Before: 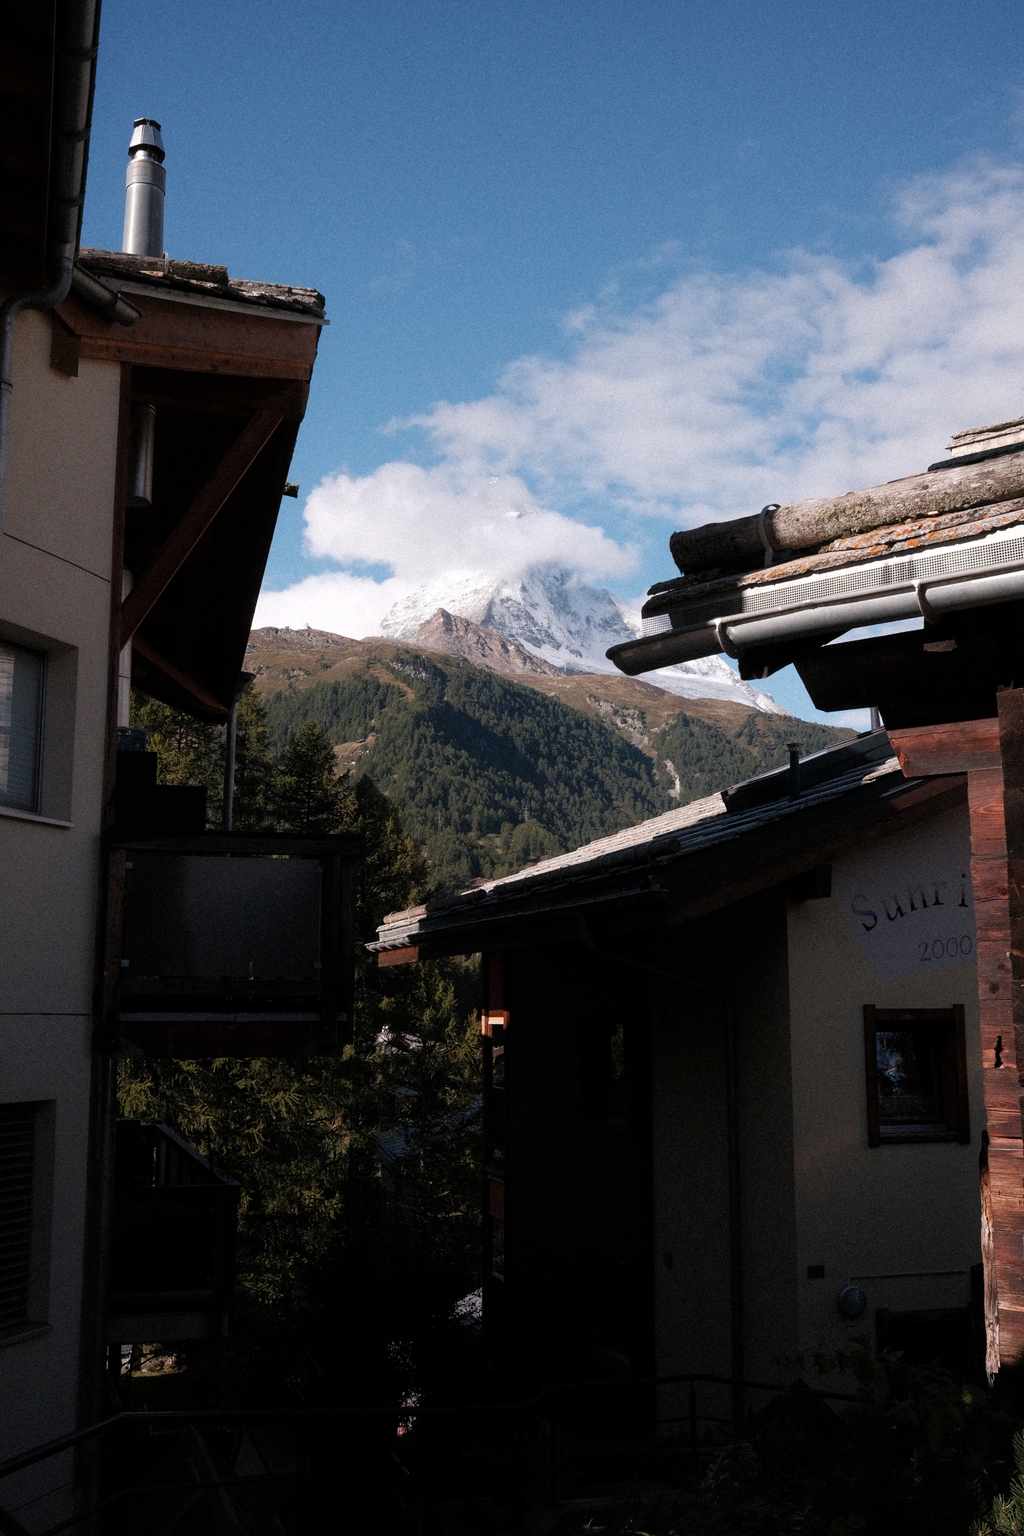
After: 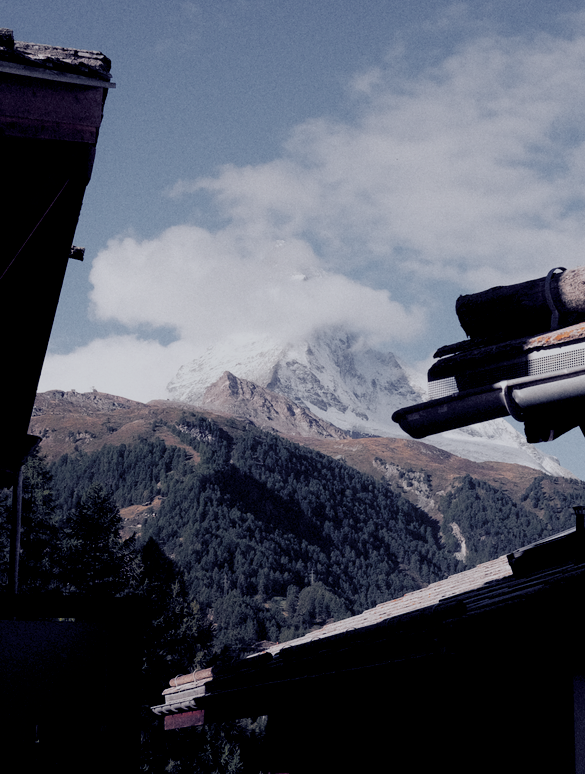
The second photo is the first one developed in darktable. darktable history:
color zones: curves: ch1 [(0.25, 0.61) (0.75, 0.248)]
crop: left 20.932%, top 15.471%, right 21.848%, bottom 34.081%
filmic rgb: black relative exposure -6.59 EV, white relative exposure 4.71 EV, hardness 3.13, contrast 0.805
color balance rgb: shadows lift › luminance -41.13%, shadows lift › chroma 14.13%, shadows lift › hue 260°, power › luminance -3.76%, power › chroma 0.56%, power › hue 40.37°, highlights gain › luminance 16.81%, highlights gain › chroma 2.94%, highlights gain › hue 260°, global offset › luminance -0.29%, global offset › chroma 0.31%, global offset › hue 260°, perceptual saturation grading › global saturation 20%, perceptual saturation grading › highlights -13.92%, perceptual saturation grading › shadows 50%
